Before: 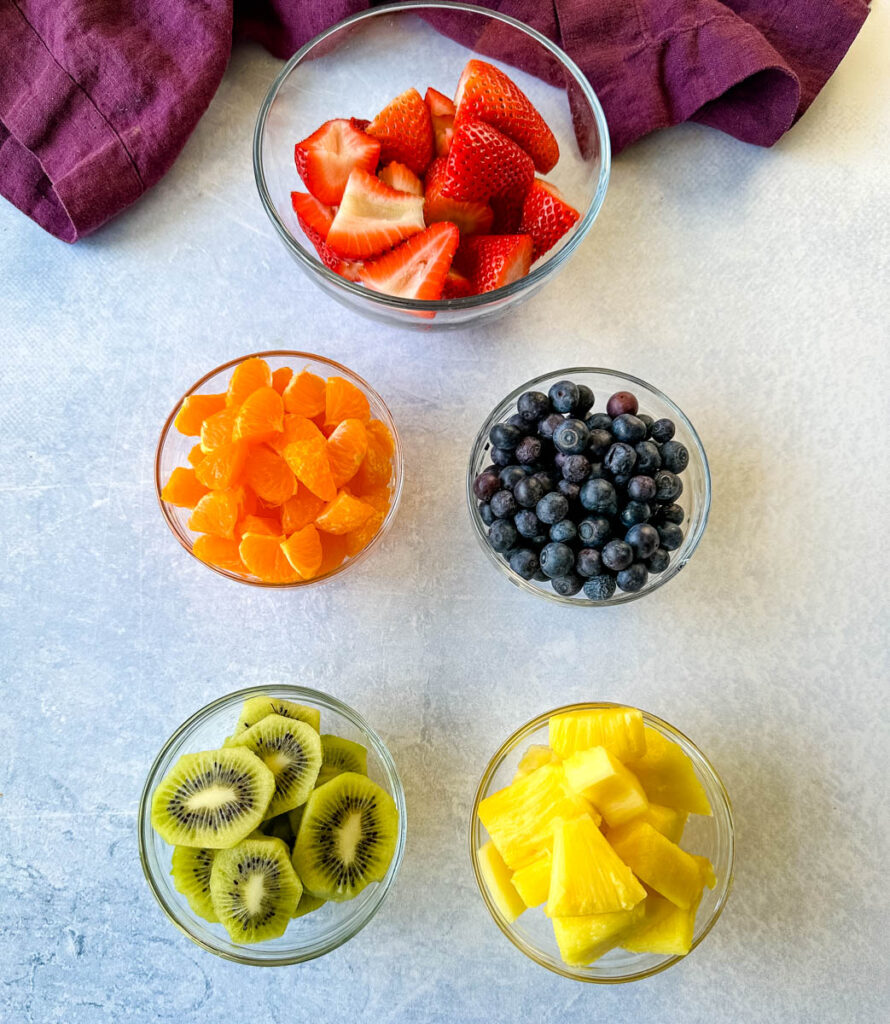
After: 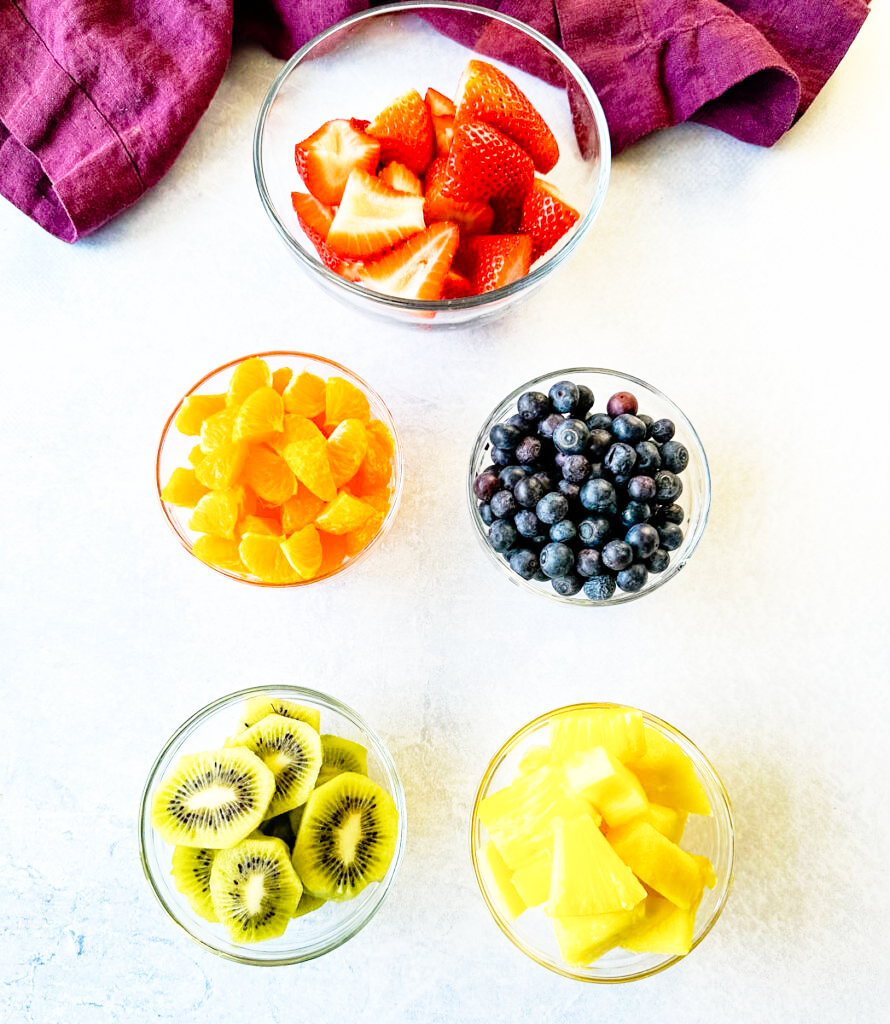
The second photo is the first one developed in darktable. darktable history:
tone equalizer: on, module defaults
base curve: curves: ch0 [(0, 0) (0.012, 0.01) (0.073, 0.168) (0.31, 0.711) (0.645, 0.957) (1, 1)], preserve colors none
